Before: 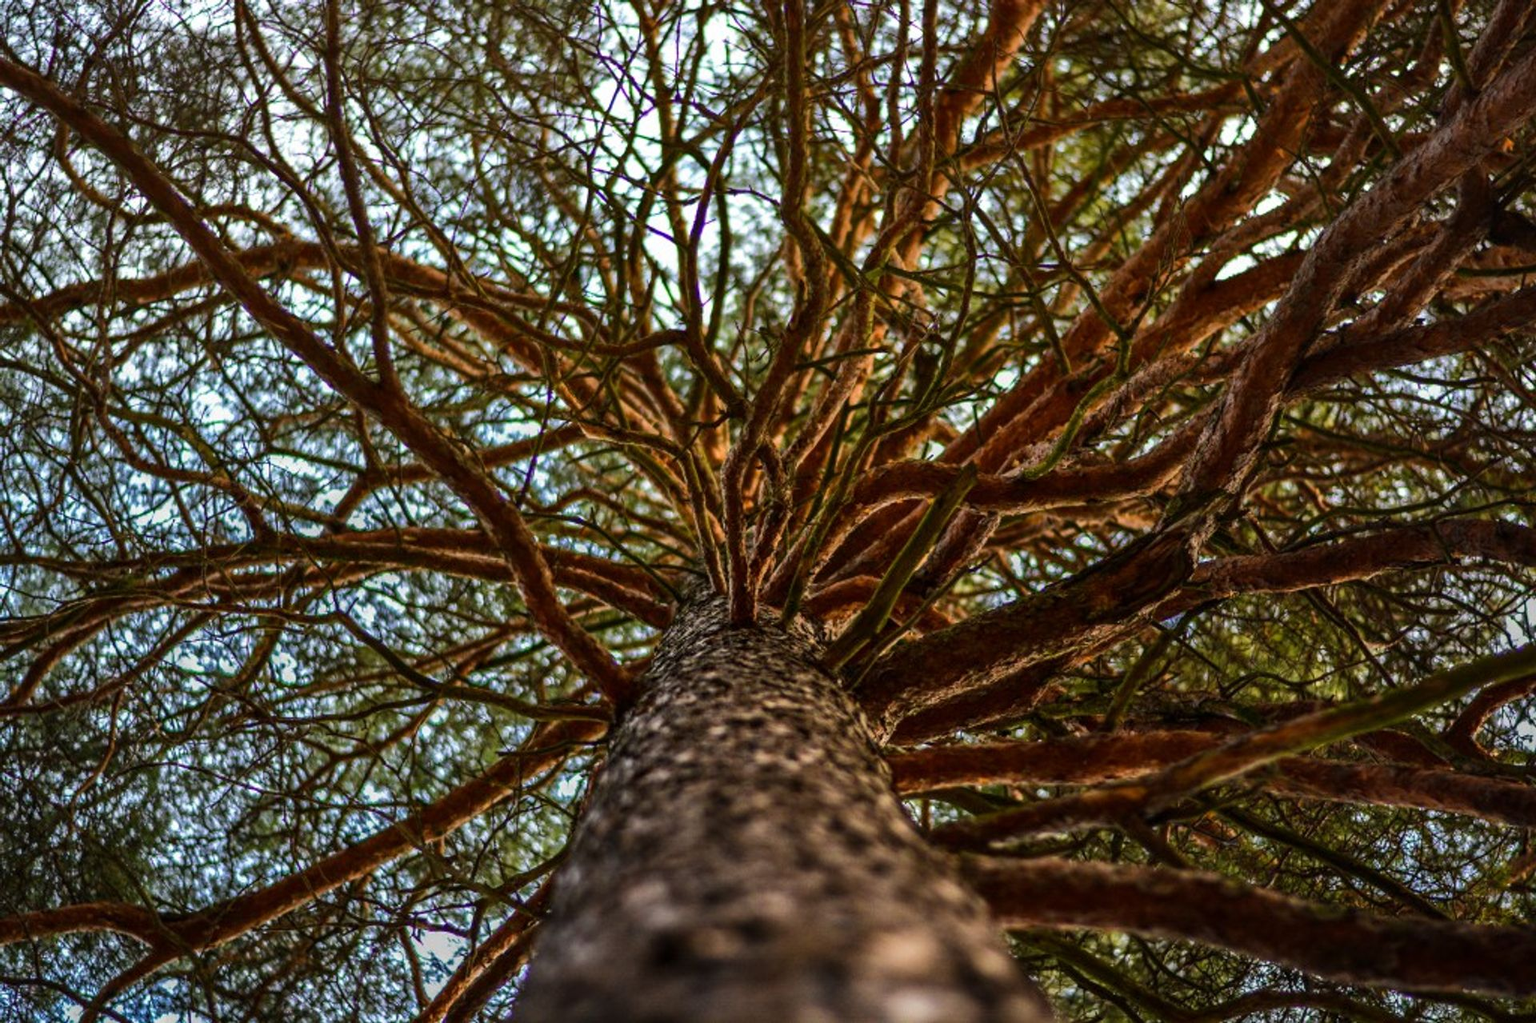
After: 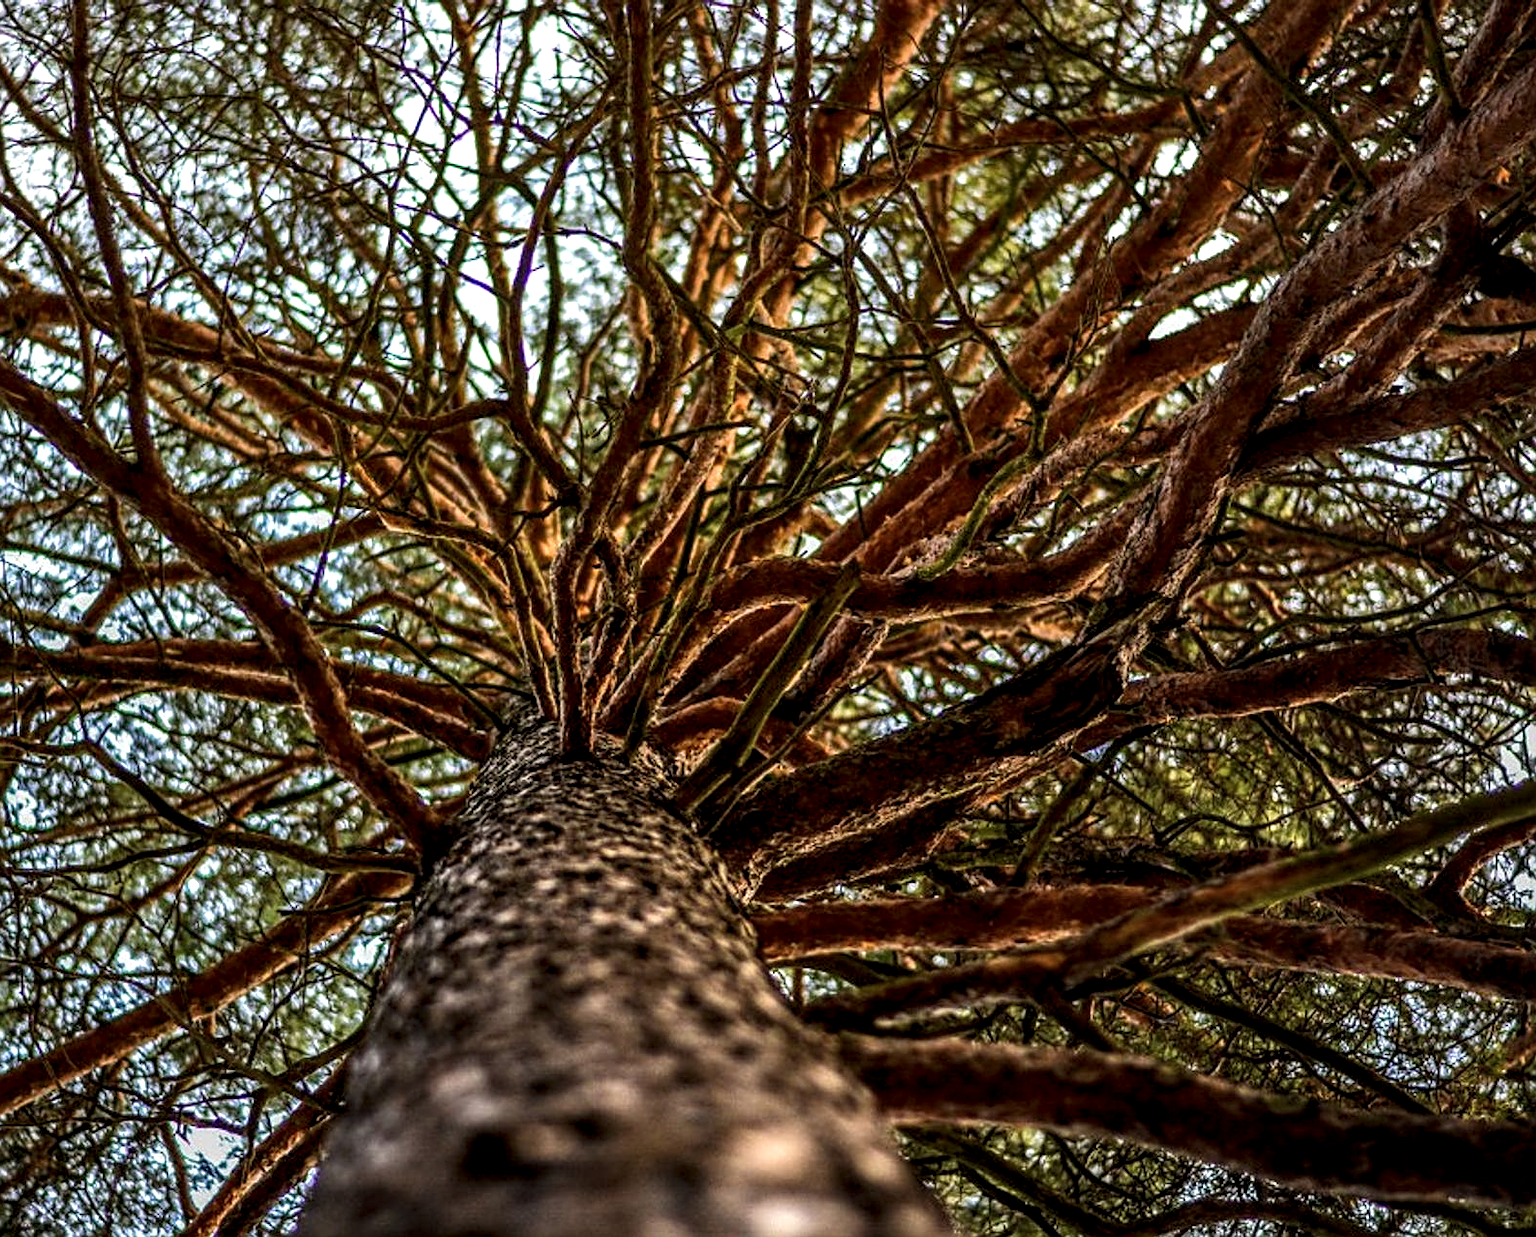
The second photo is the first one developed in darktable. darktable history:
sharpen: on, module defaults
crop: left 17.346%, bottom 0.021%
local contrast: highlights 60%, shadows 59%, detail 160%
